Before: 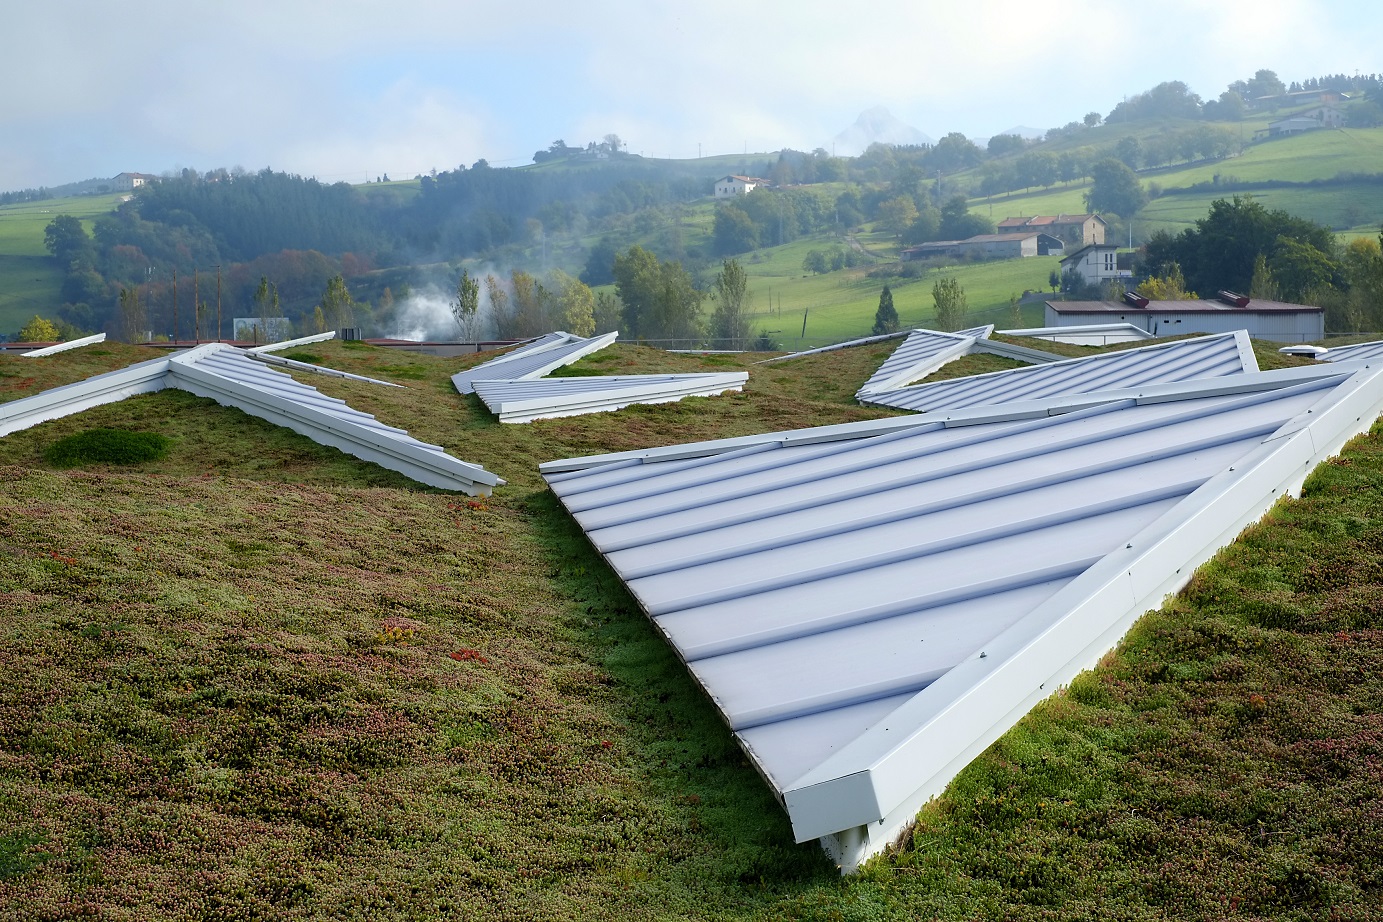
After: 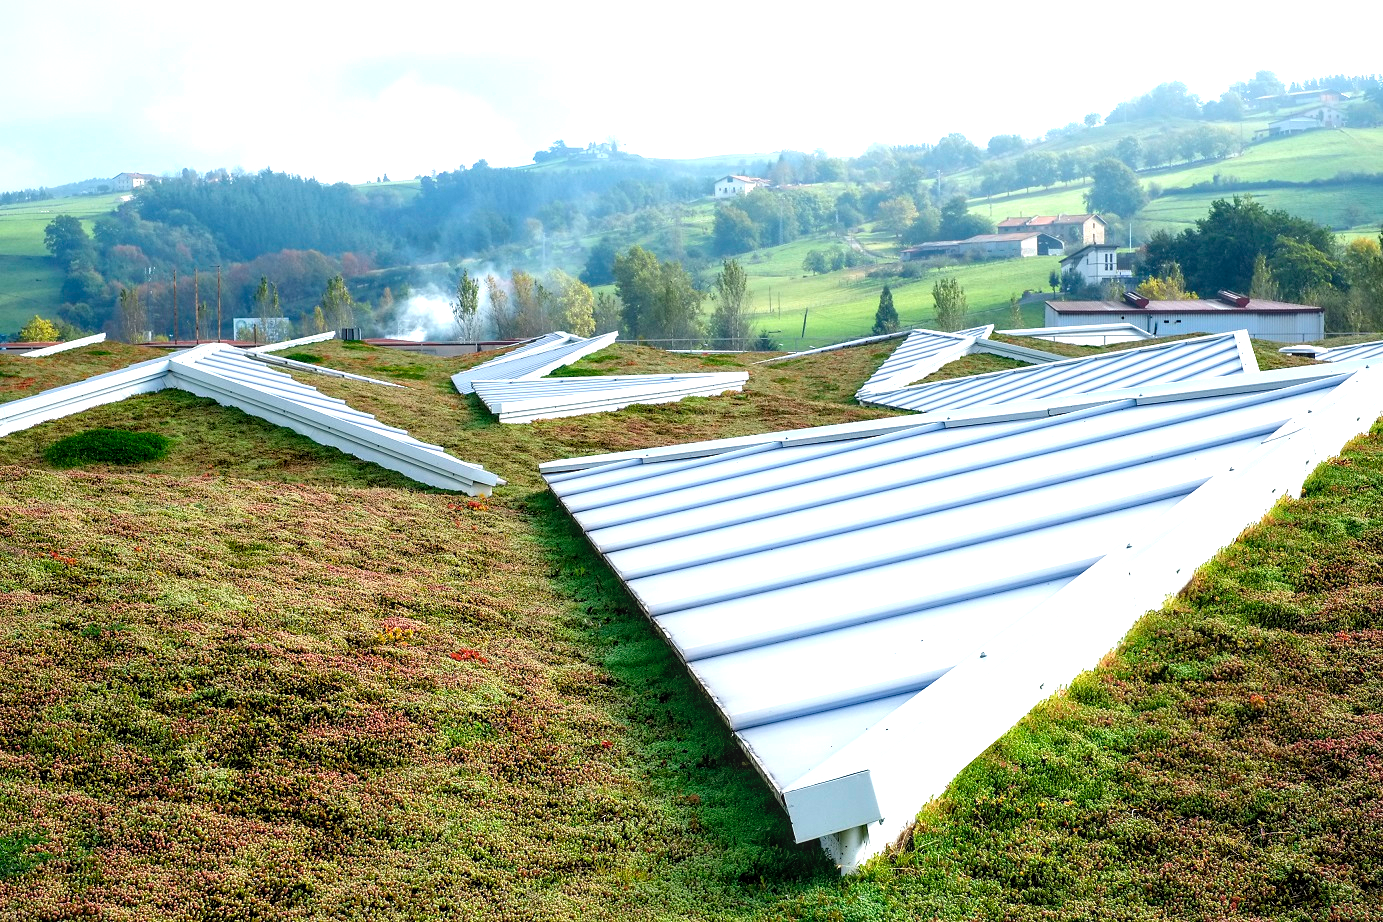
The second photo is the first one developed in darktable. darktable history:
local contrast: detail 130%
exposure: black level correction 0, exposure 1 EV, compensate highlight preservation false
